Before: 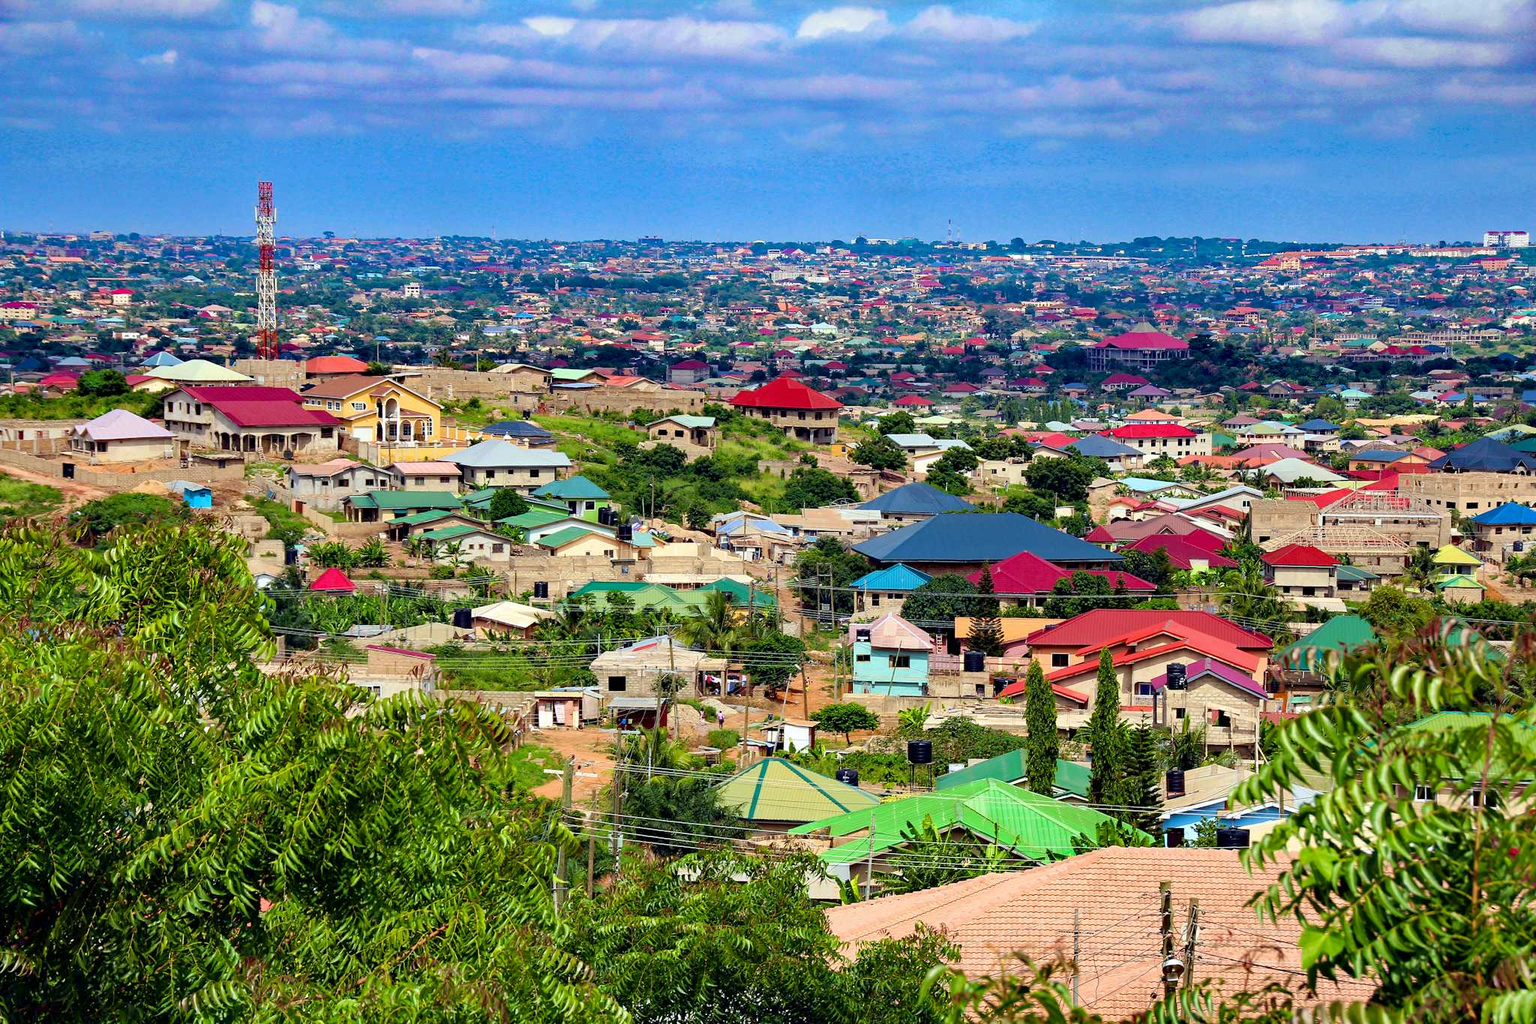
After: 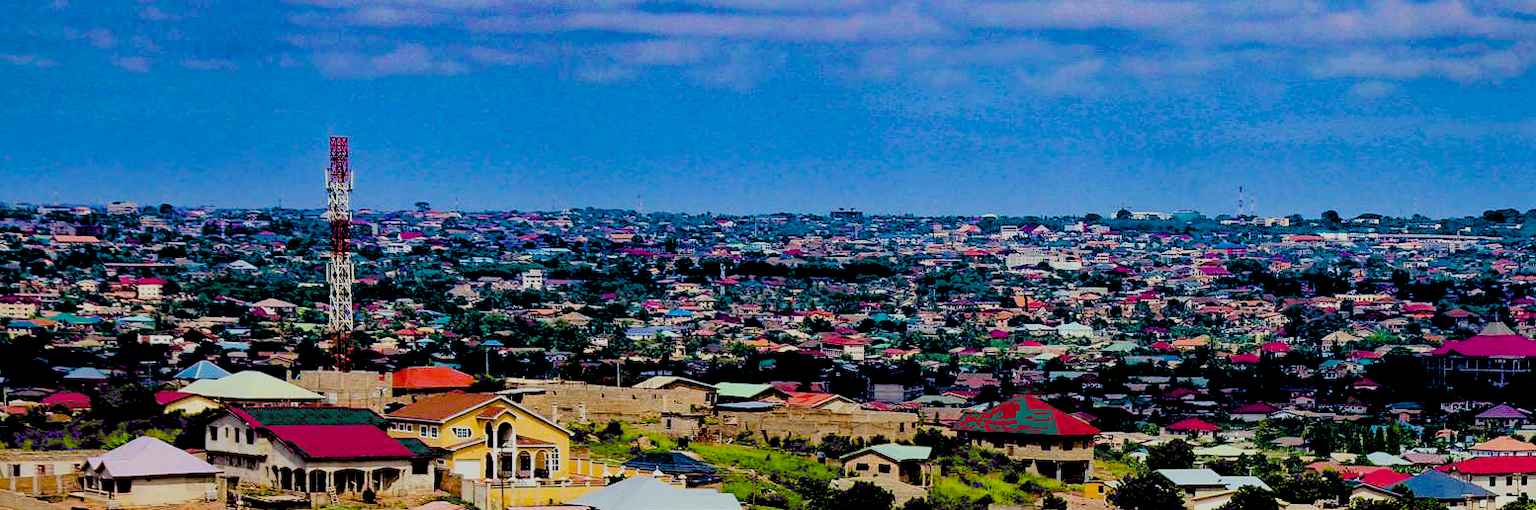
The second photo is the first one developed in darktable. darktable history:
crop: left 0.563%, top 7.643%, right 23.53%, bottom 54.489%
exposure: black level correction 0.098, exposure -0.096 EV, compensate highlight preservation false
filmic rgb: black relative exposure -7.65 EV, white relative exposure 4.56 EV, hardness 3.61, contrast 1.051
